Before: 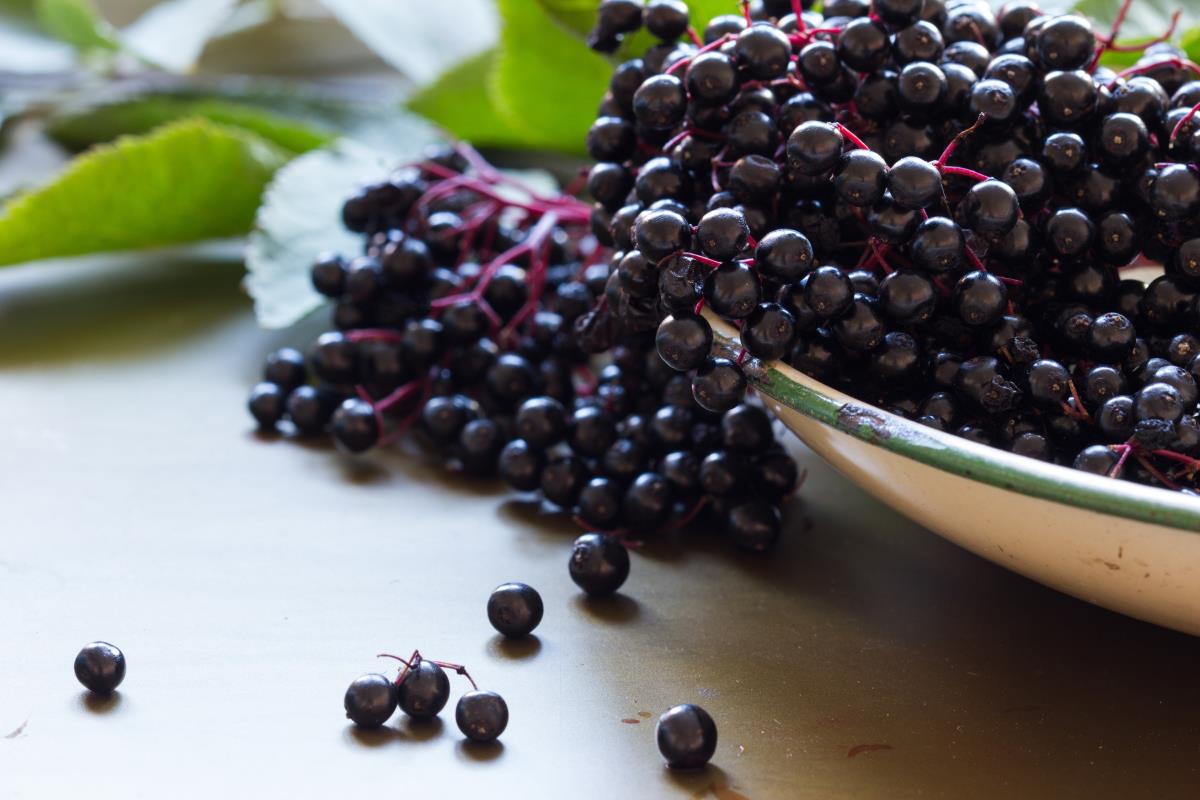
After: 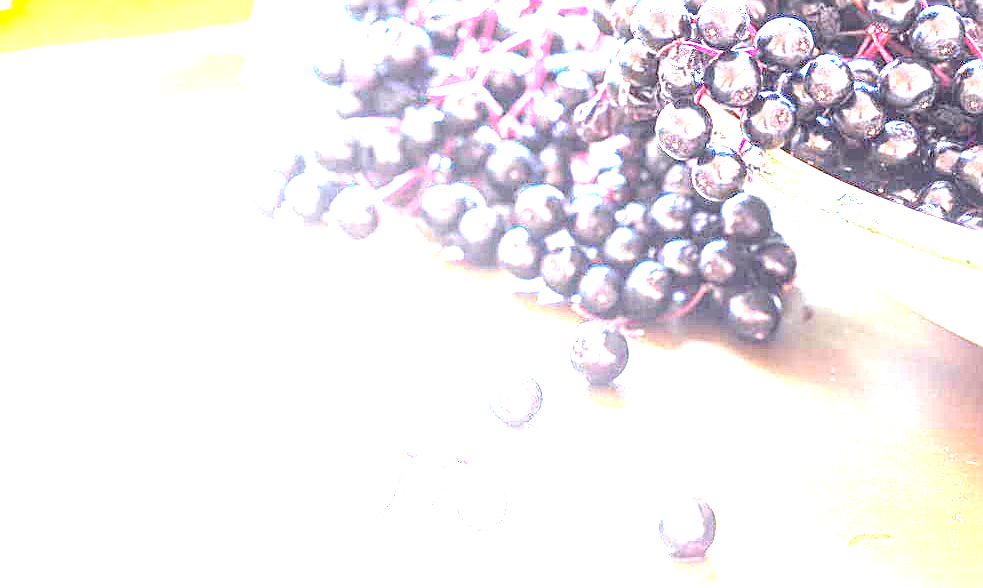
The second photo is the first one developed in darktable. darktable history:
local contrast: detail 109%
exposure: black level correction 0, exposure 4.04 EV, compensate highlight preservation false
sharpen: amount 0.733
tone equalizer: -8 EV -0.71 EV, -7 EV -0.693 EV, -6 EV -0.634 EV, -5 EV -0.365 EV, -3 EV 0.371 EV, -2 EV 0.6 EV, -1 EV 0.698 EV, +0 EV 0.72 EV
crop: top 26.43%, right 18.013%
